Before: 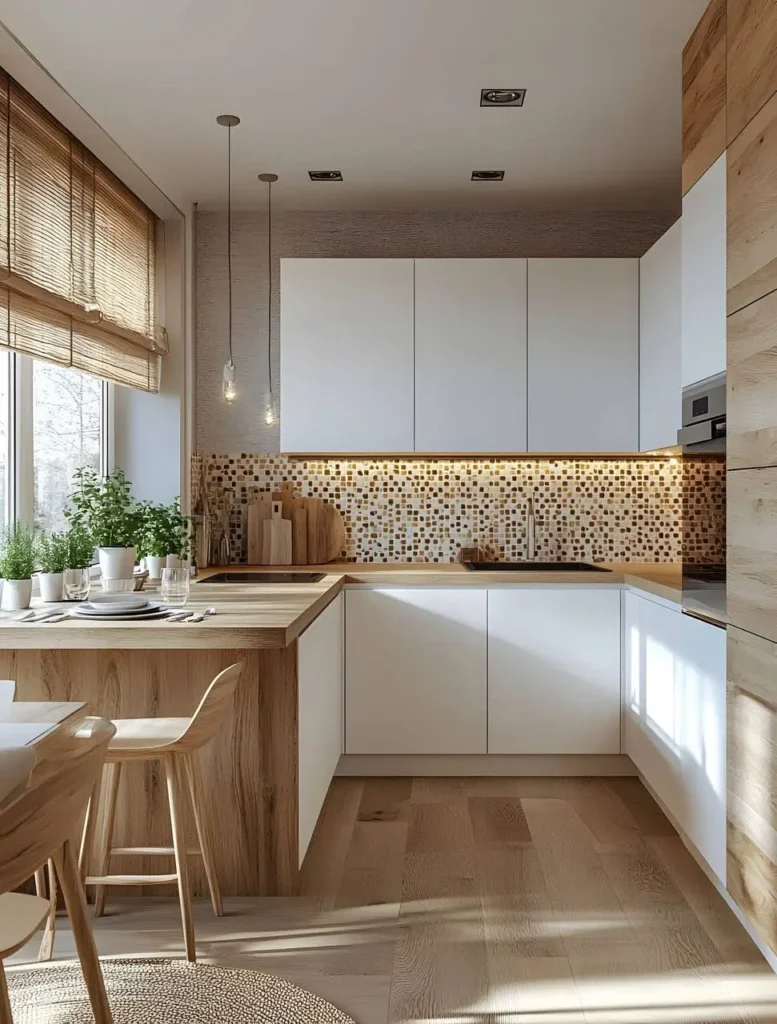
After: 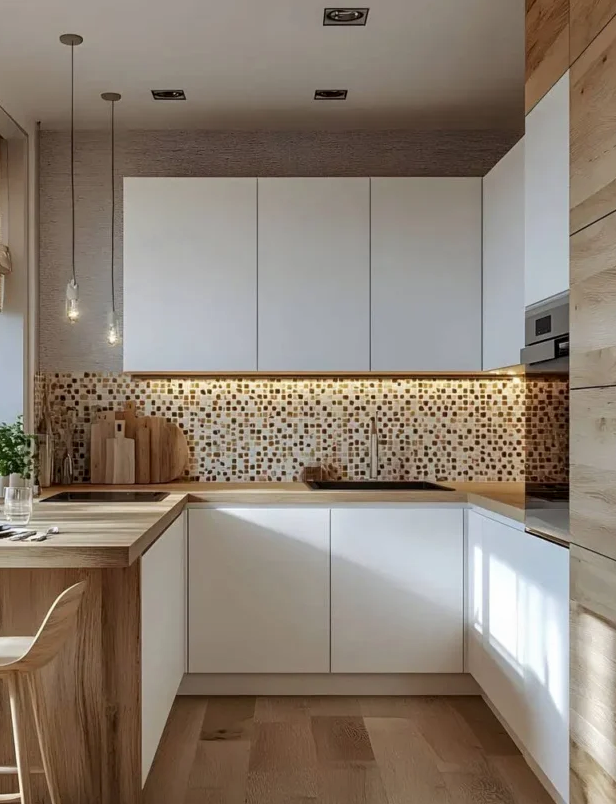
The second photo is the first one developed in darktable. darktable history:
local contrast: highlights 106%, shadows 100%, detail 119%, midtone range 0.2
crop and rotate: left 20.253%, top 7.961%, right 0.372%, bottom 13.477%
exposure: exposure -0.115 EV, compensate exposure bias true, compensate highlight preservation false
